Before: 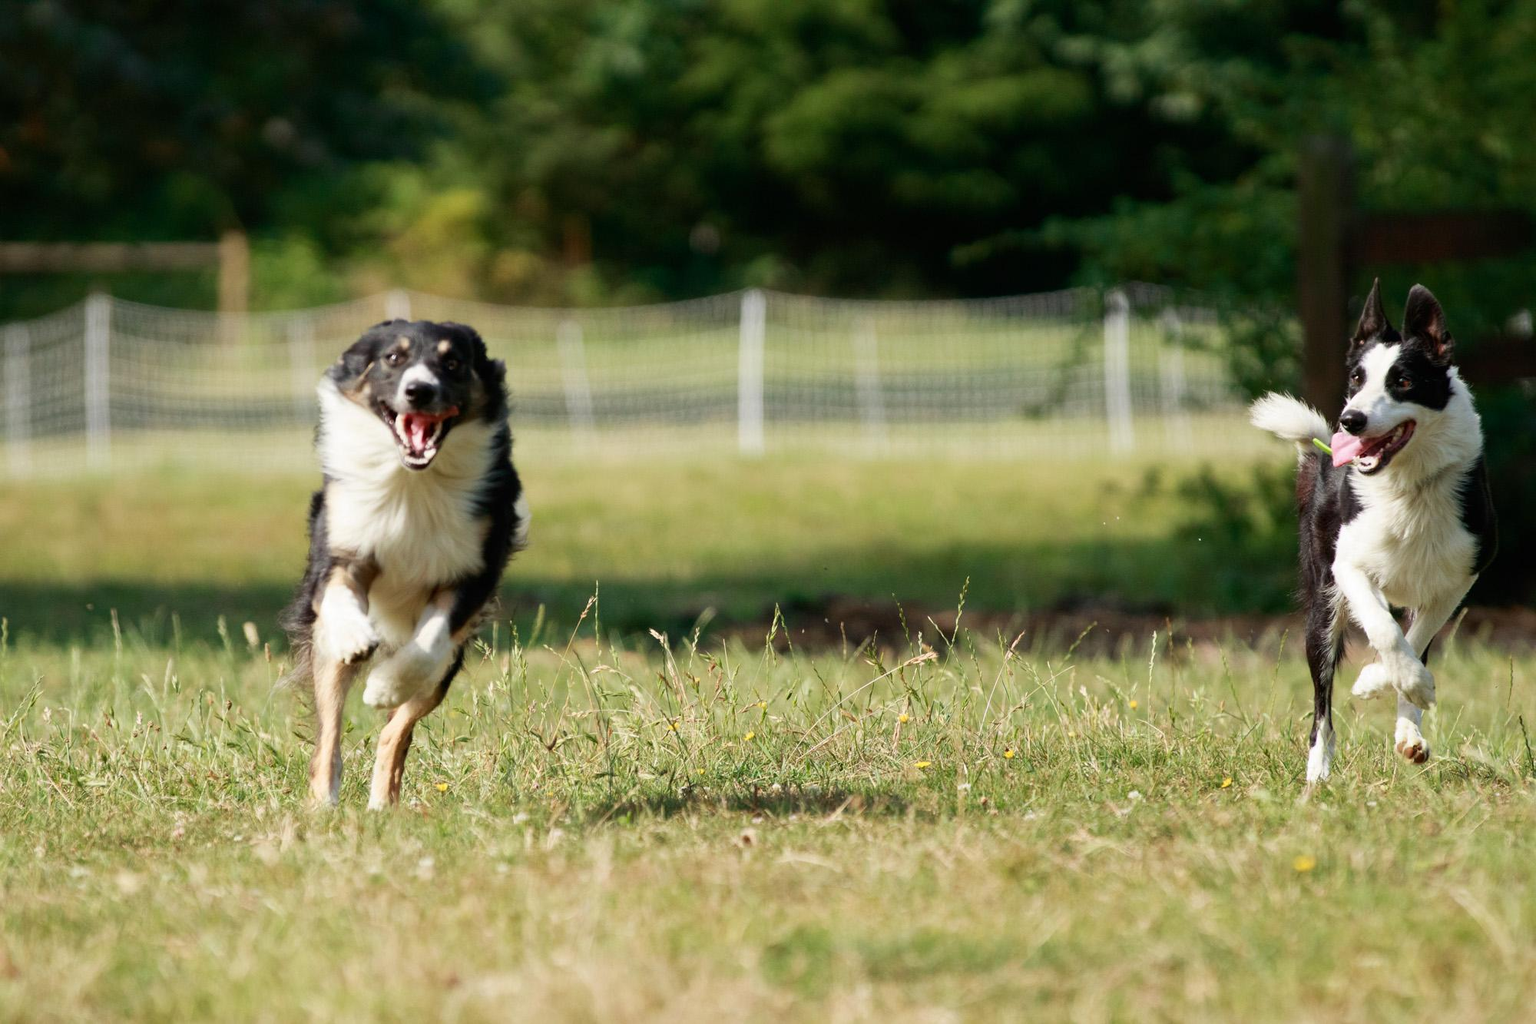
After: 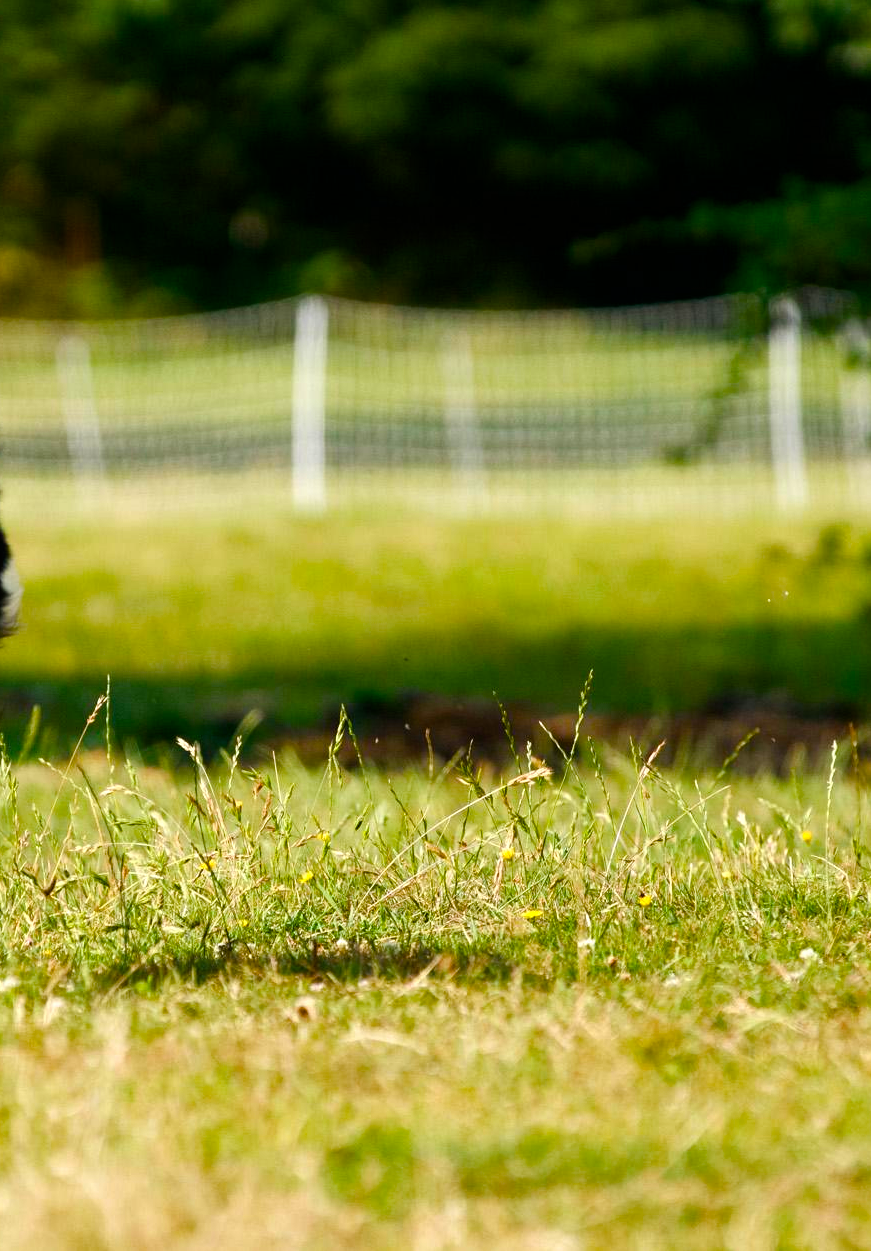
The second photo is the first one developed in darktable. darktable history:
crop: left 33.488%, top 6.077%, right 22.944%
color balance rgb: perceptual saturation grading › global saturation 39.328%, perceptual saturation grading › highlights -25.041%, perceptual saturation grading › mid-tones 34.451%, perceptual saturation grading › shadows 35.234%, global vibrance 25.051%, contrast 19.595%
